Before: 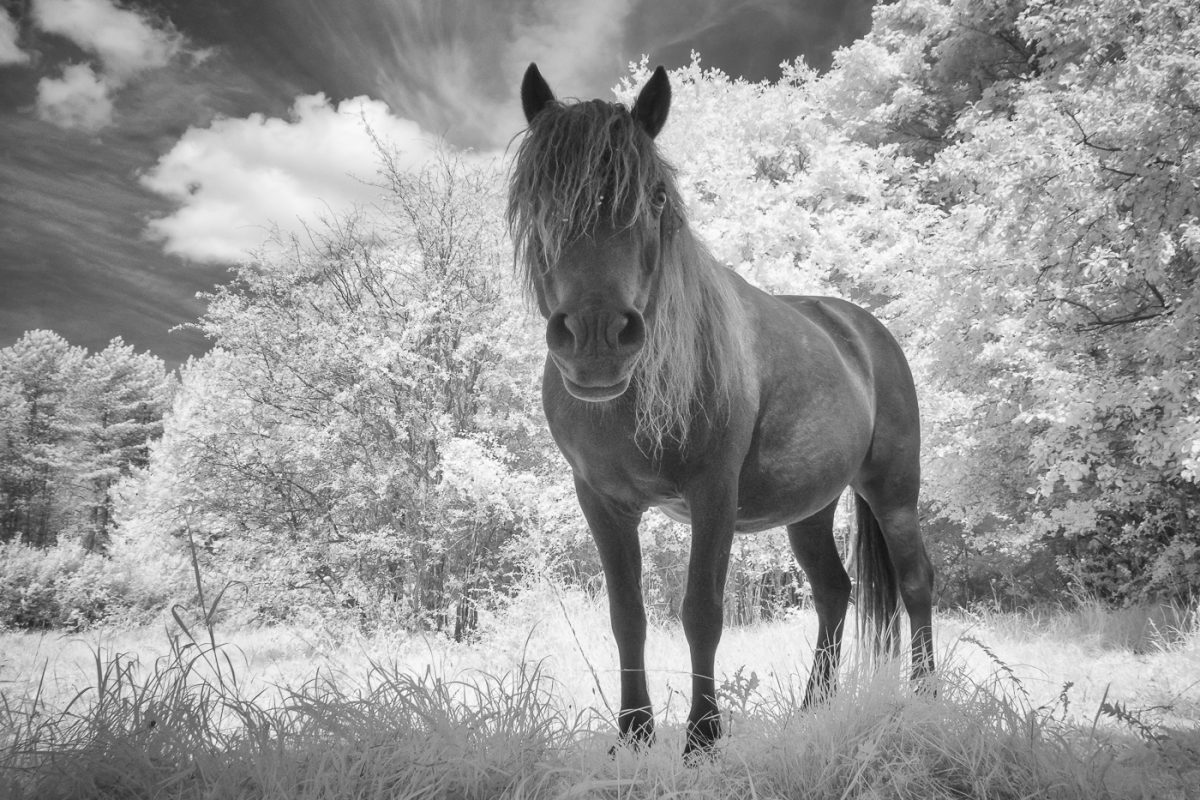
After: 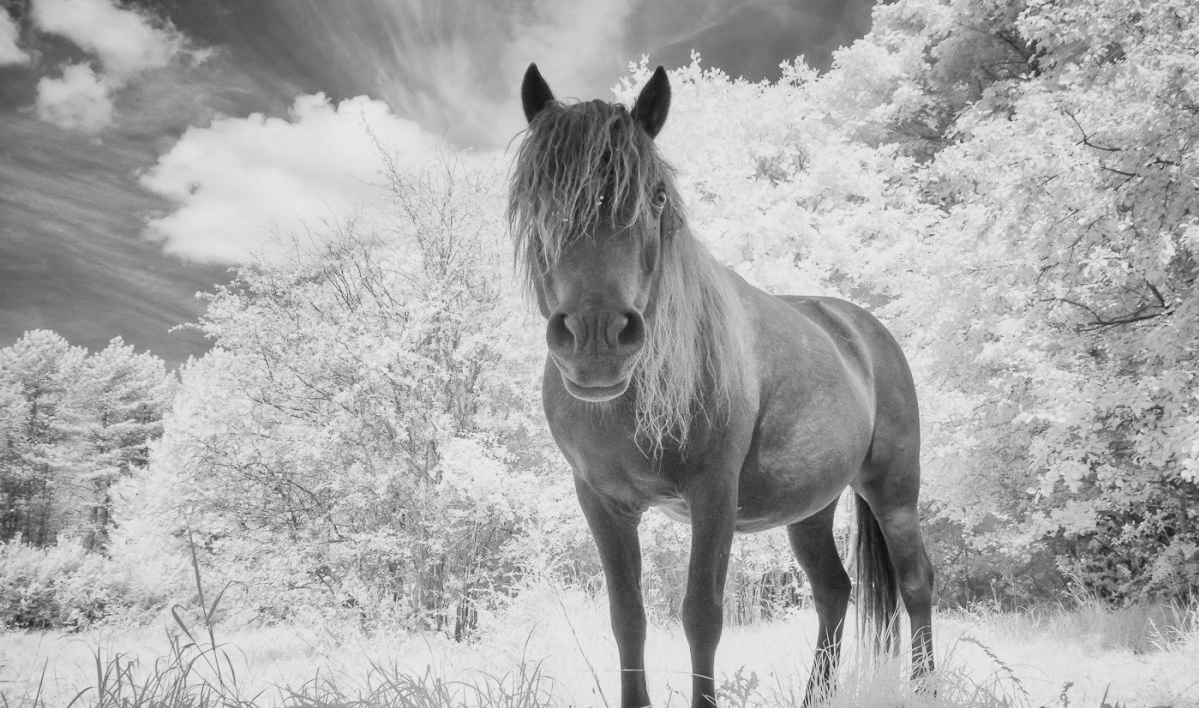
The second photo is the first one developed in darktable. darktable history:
crop and rotate: top 0%, bottom 11.421%
exposure: black level correction 0, exposure 0.701 EV, compensate exposure bias true, compensate highlight preservation false
filmic rgb: black relative exposure -7.65 EV, white relative exposure 4.56 EV, threshold 5.97 EV, hardness 3.61, color science v6 (2022), enable highlight reconstruction true
